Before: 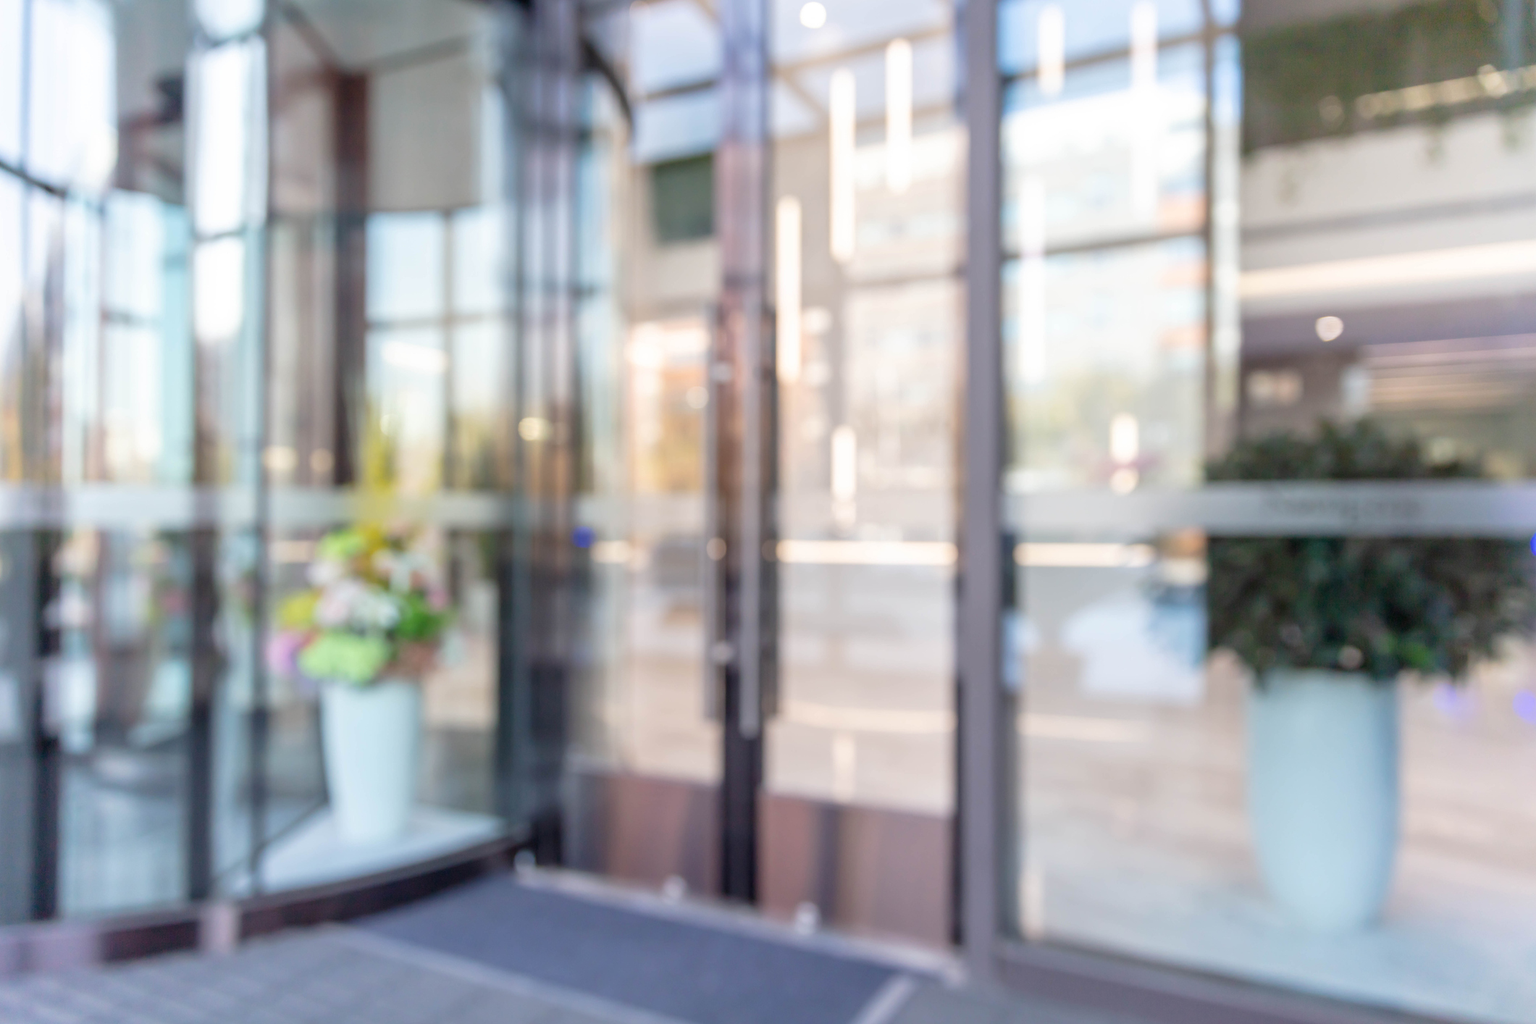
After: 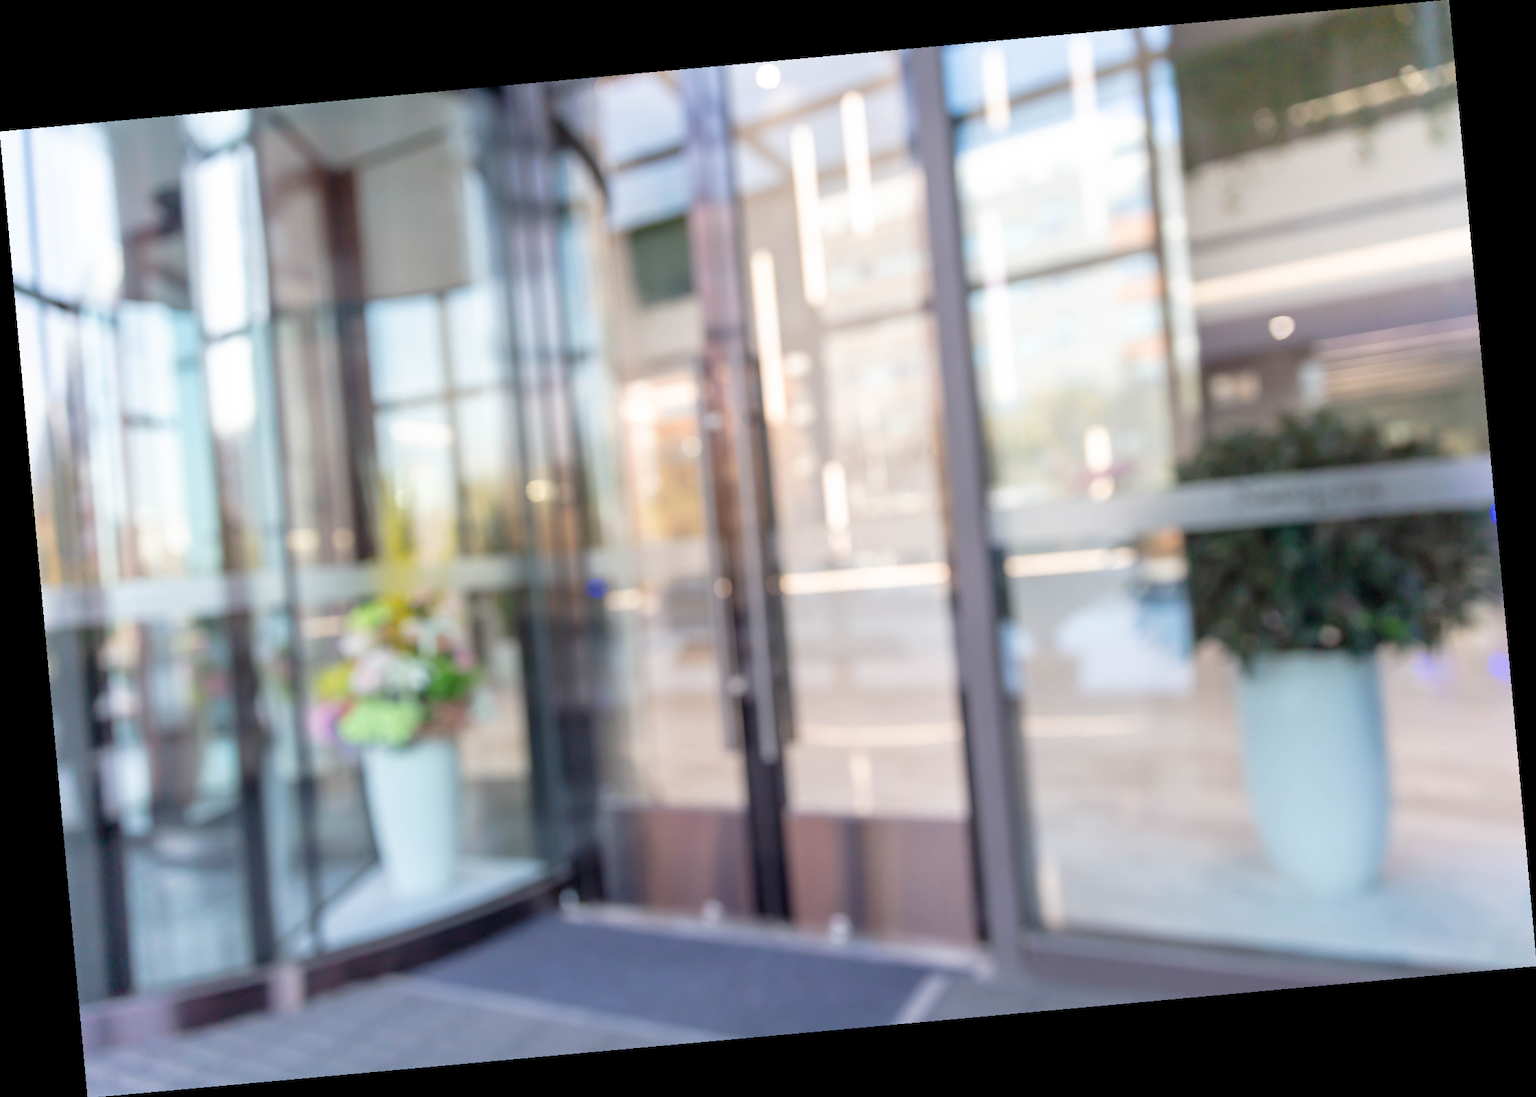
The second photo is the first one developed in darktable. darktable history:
rotate and perspective: rotation -5.2°, automatic cropping off
color balance rgb: global vibrance 1%, saturation formula JzAzBz (2021)
